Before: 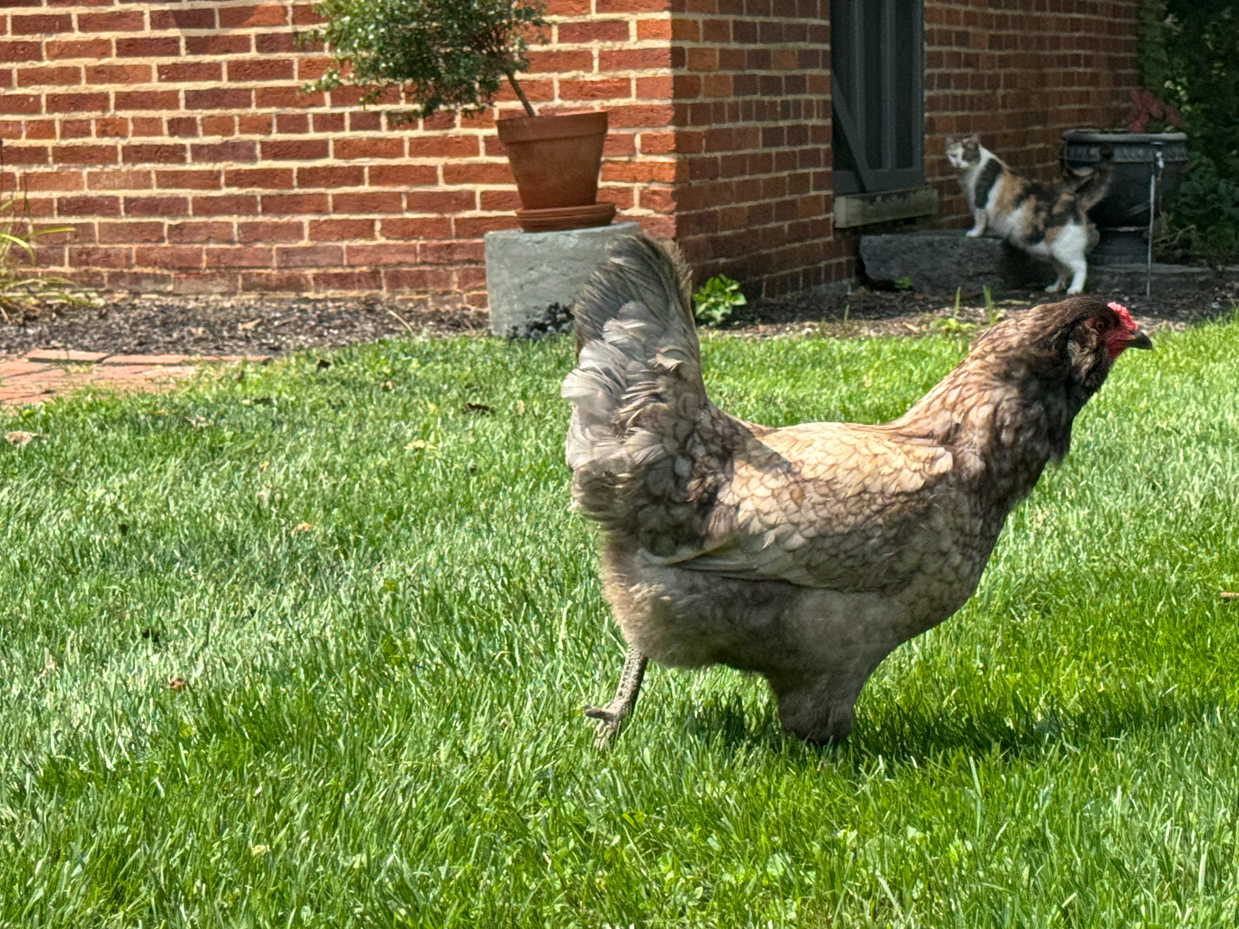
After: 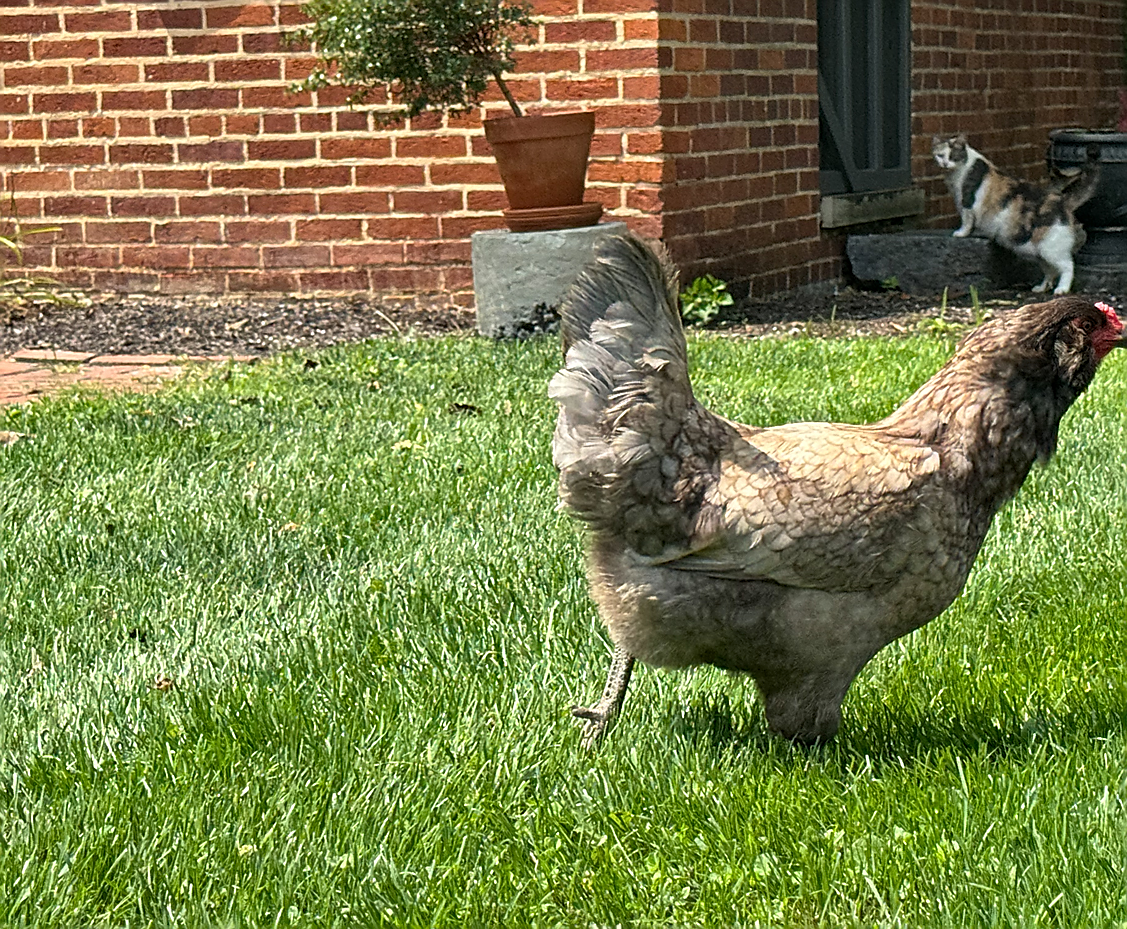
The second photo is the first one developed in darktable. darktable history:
crop and rotate: left 1.087%, right 7.928%
sharpen: radius 1.361, amount 1.247, threshold 0.822
levels: mode automatic, black 0.1%, levels [0, 0.374, 0.749]
